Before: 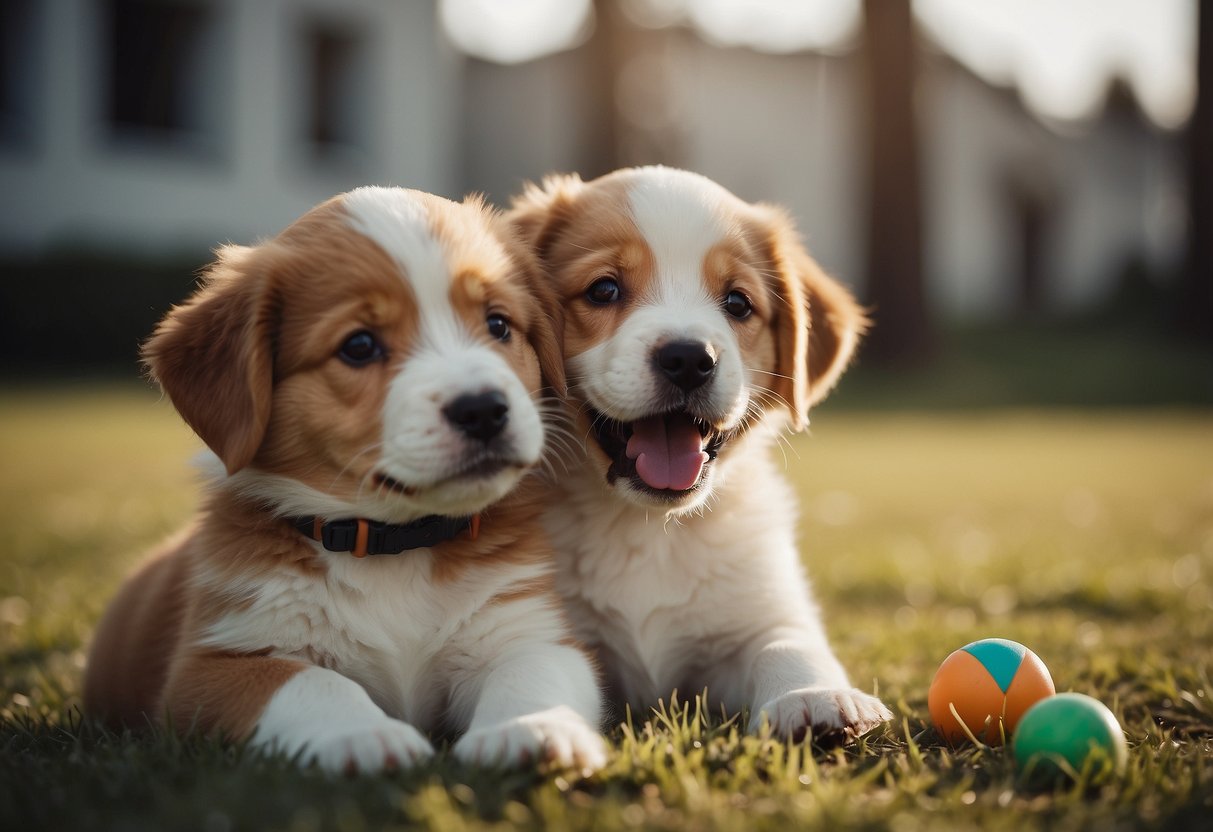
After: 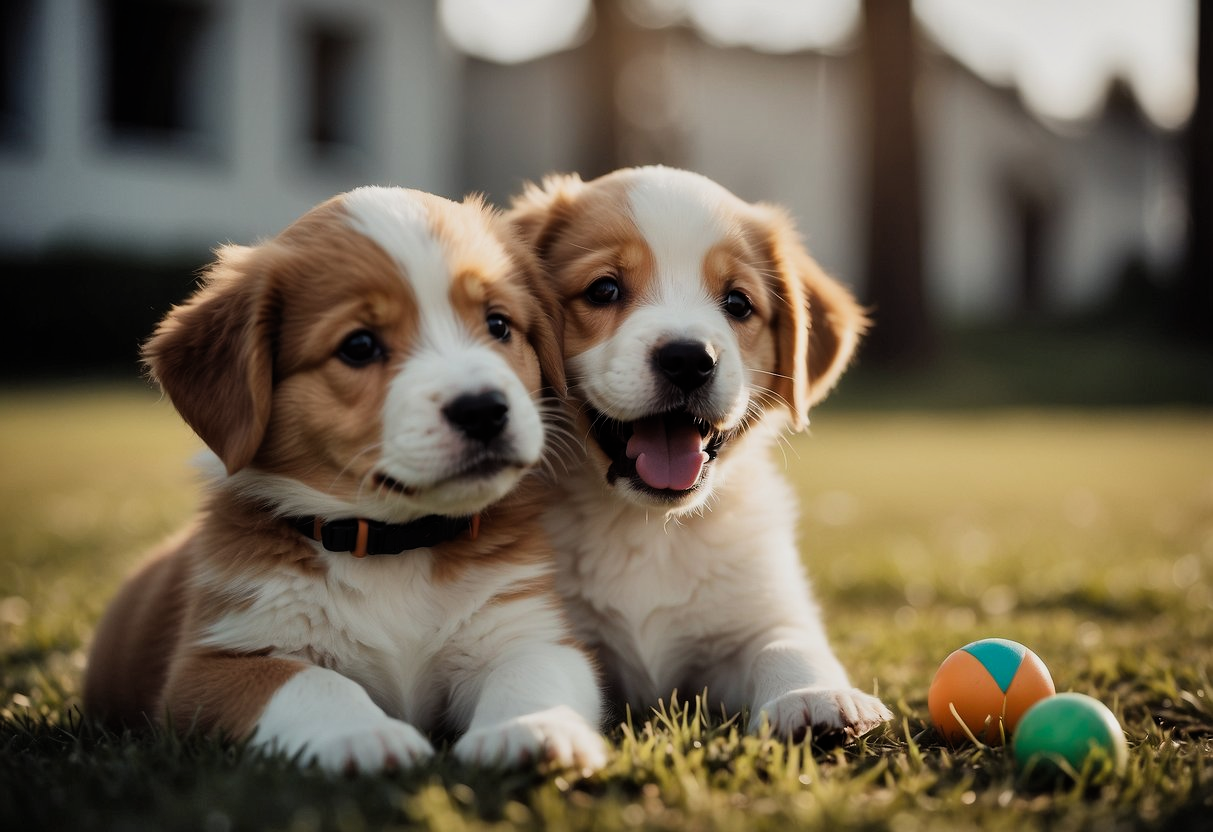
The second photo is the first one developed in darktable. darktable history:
shadows and highlights: white point adjustment -3.49, highlights -63.64, soften with gaussian
contrast equalizer: y [[0.5, 0.504, 0.515, 0.527, 0.535, 0.534], [0.5 ×6], [0.491, 0.387, 0.179, 0.068, 0.068, 0.068], [0 ×5, 0.023], [0 ×6]], mix -0.295
filmic rgb: middle gray luminance 21.76%, black relative exposure -14.07 EV, white relative exposure 2.97 EV, target black luminance 0%, hardness 8.85, latitude 59.97%, contrast 1.214, highlights saturation mix 6.1%, shadows ↔ highlights balance 41.46%
